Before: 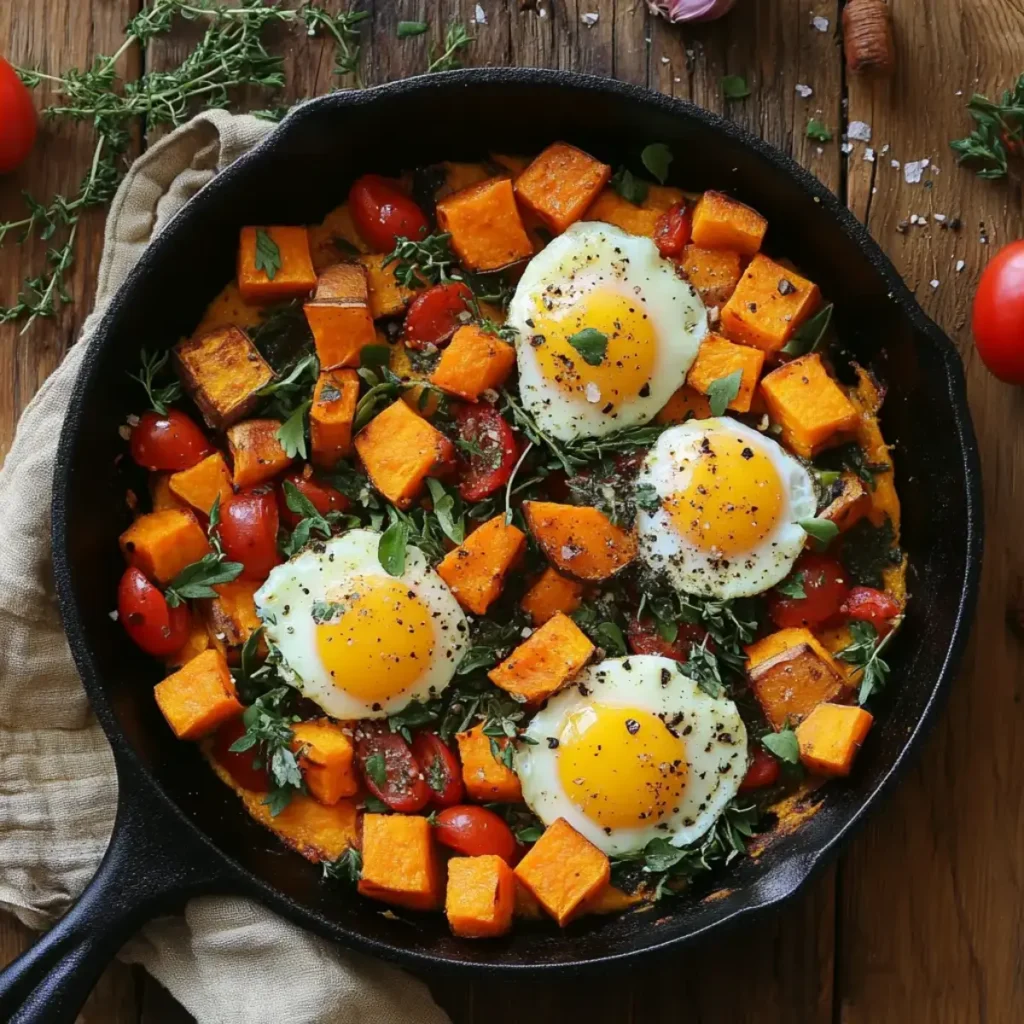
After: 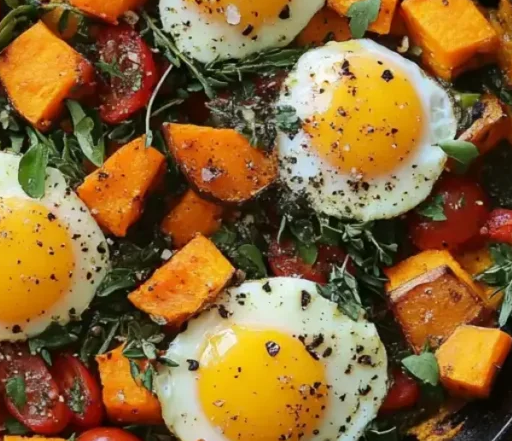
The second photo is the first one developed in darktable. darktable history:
crop: left 35.207%, top 36.942%, right 14.782%, bottom 19.943%
tone equalizer: edges refinement/feathering 500, mask exposure compensation -1.57 EV, preserve details no
